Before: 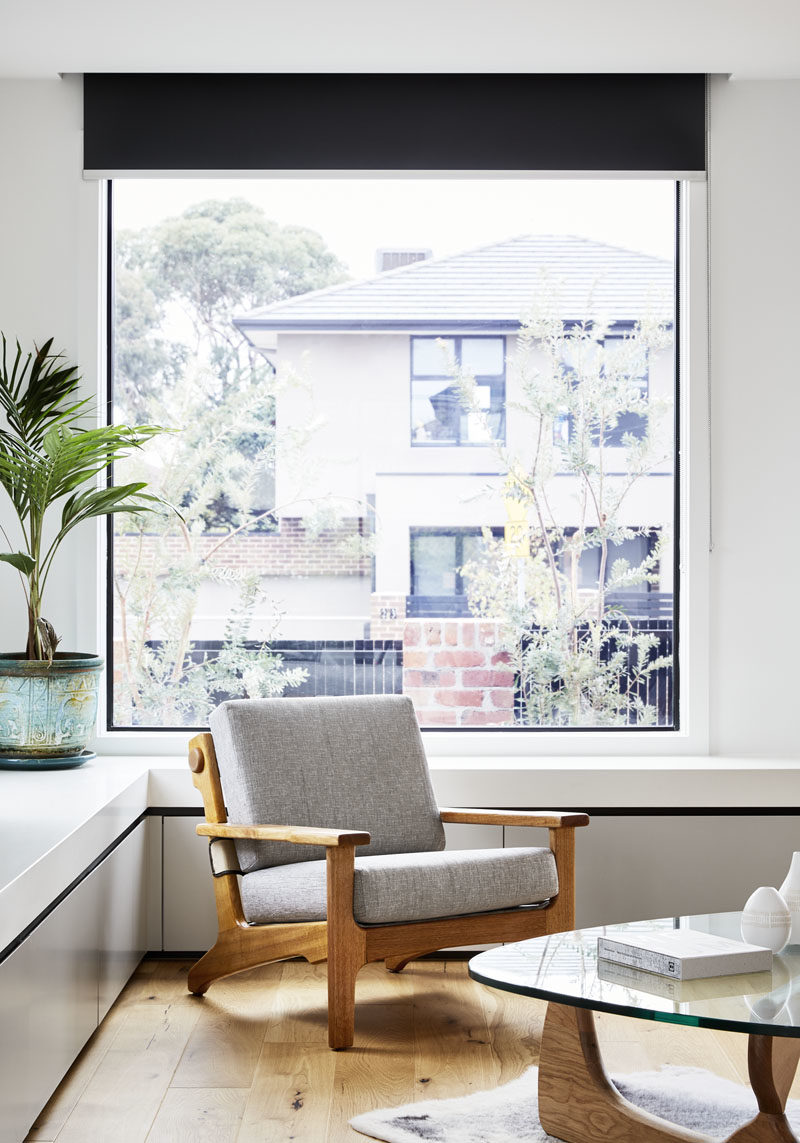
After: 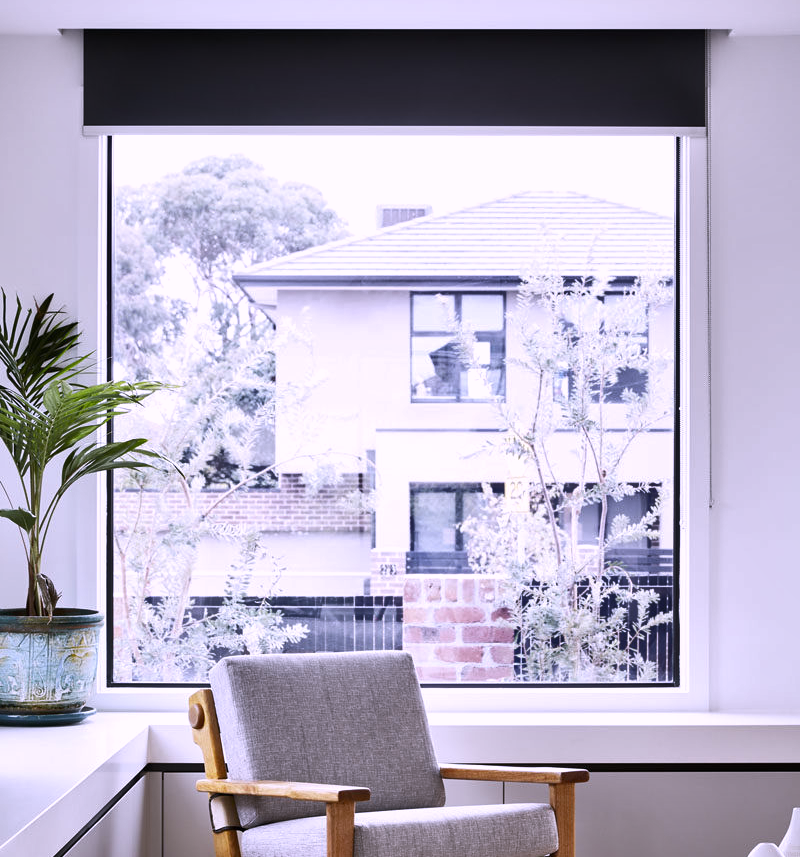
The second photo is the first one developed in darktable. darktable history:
white balance: red 1.042, blue 1.17
crop: top 3.857%, bottom 21.132%
shadows and highlights: highlights color adjustment 0%, low approximation 0.01, soften with gaussian
